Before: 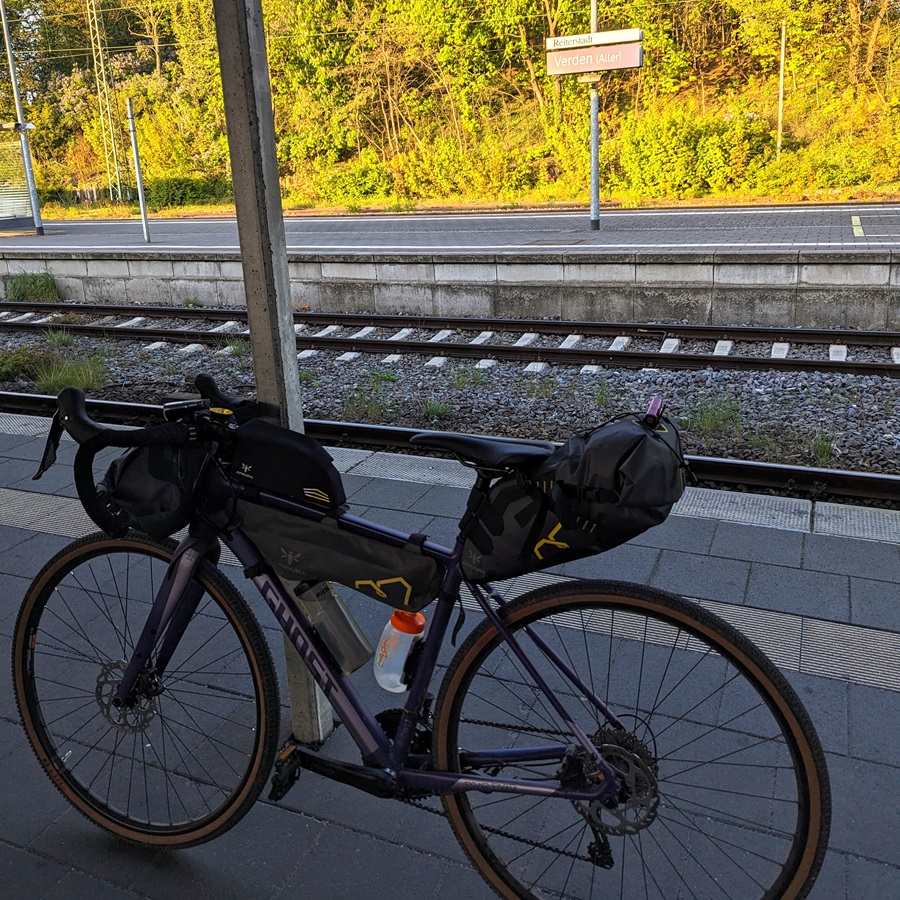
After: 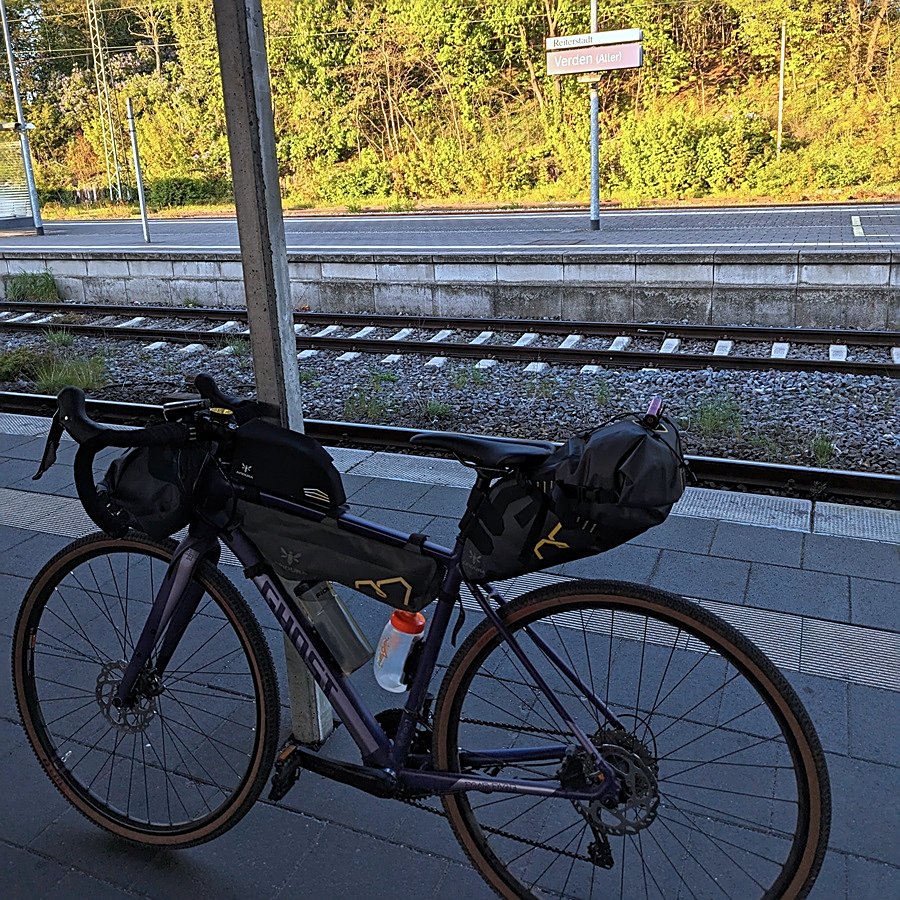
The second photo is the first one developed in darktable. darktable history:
sharpen: on, module defaults
color correction: highlights a* -2.02, highlights b* -18.25
